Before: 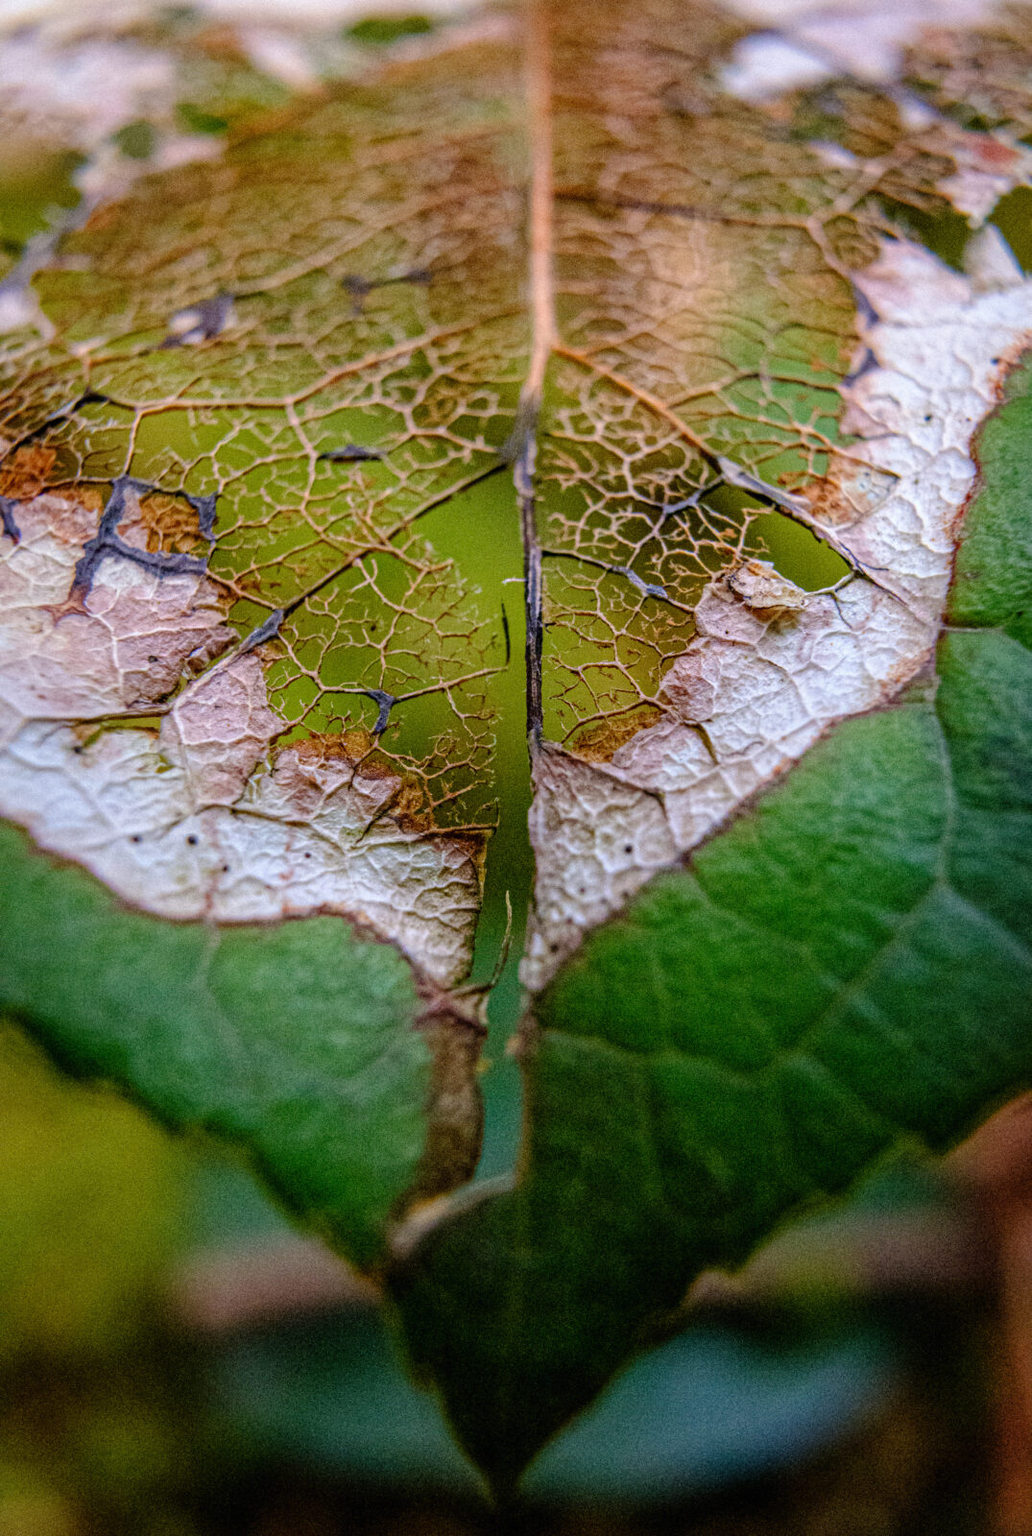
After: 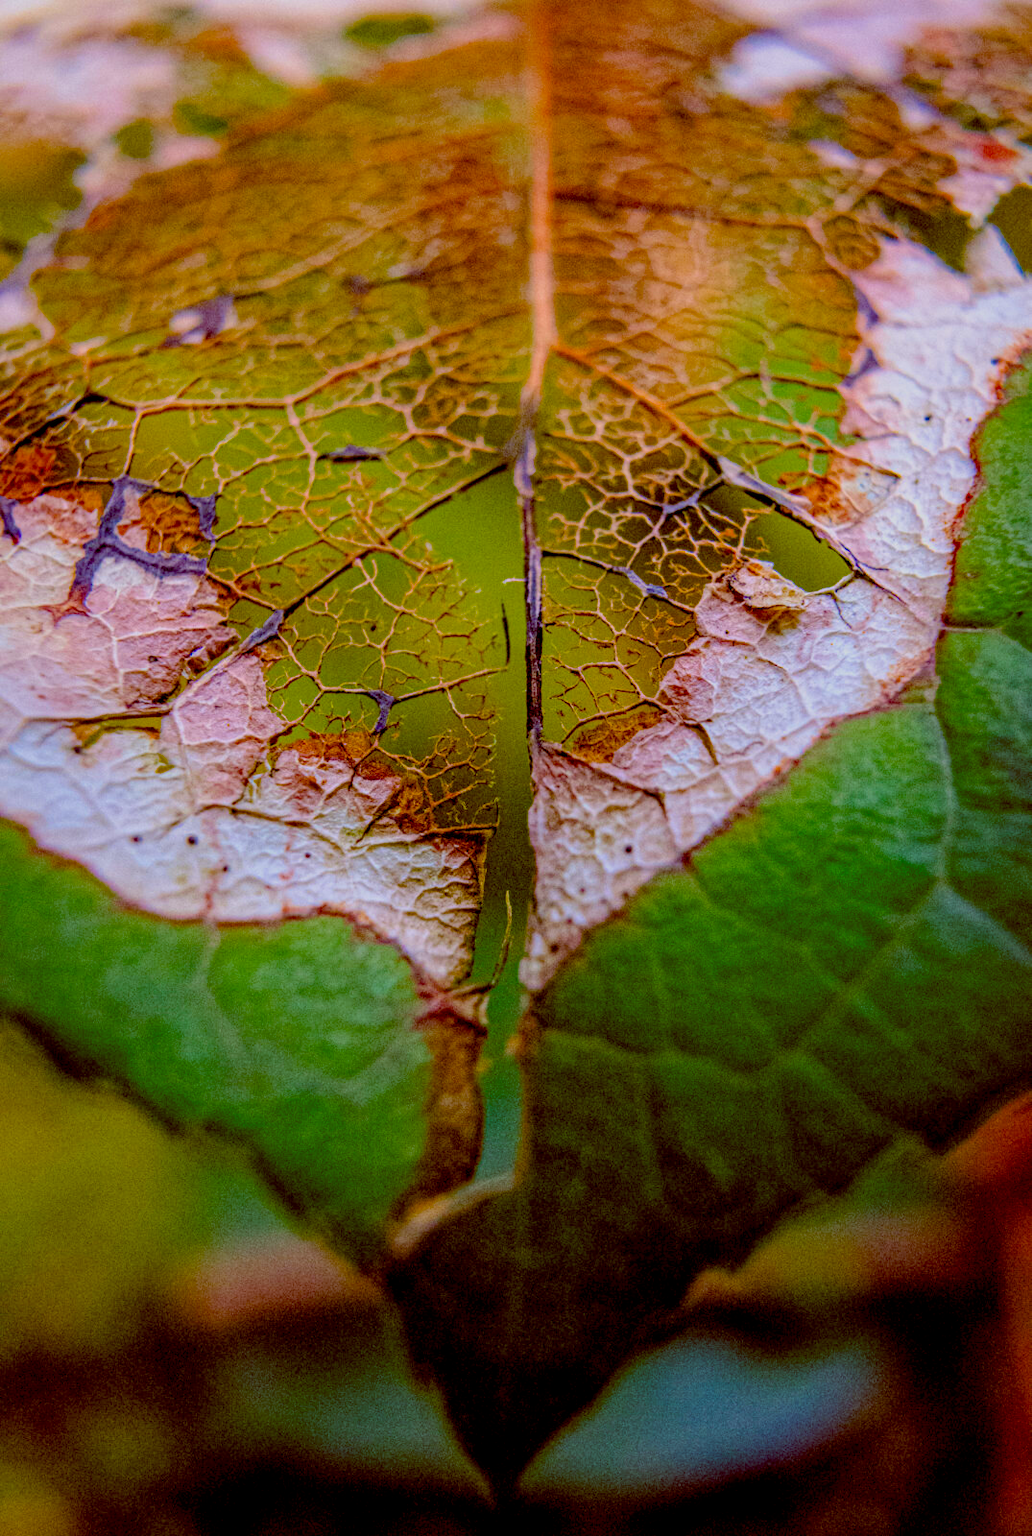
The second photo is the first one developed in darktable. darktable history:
filmic rgb: black relative exposure -16 EV, white relative exposure 4.06 EV, target black luminance 0%, hardness 7.57, latitude 72.38%, contrast 0.91, highlights saturation mix 10.37%, shadows ↔ highlights balance -0.378%, color science v5 (2021), contrast in shadows safe, contrast in highlights safe
exposure: black level correction 0, compensate exposure bias true, compensate highlight preservation false
color balance rgb: global offset › luminance -0.222%, global offset › chroma 0.262%, perceptual saturation grading › global saturation 31.009%, global vibrance 9.812%
